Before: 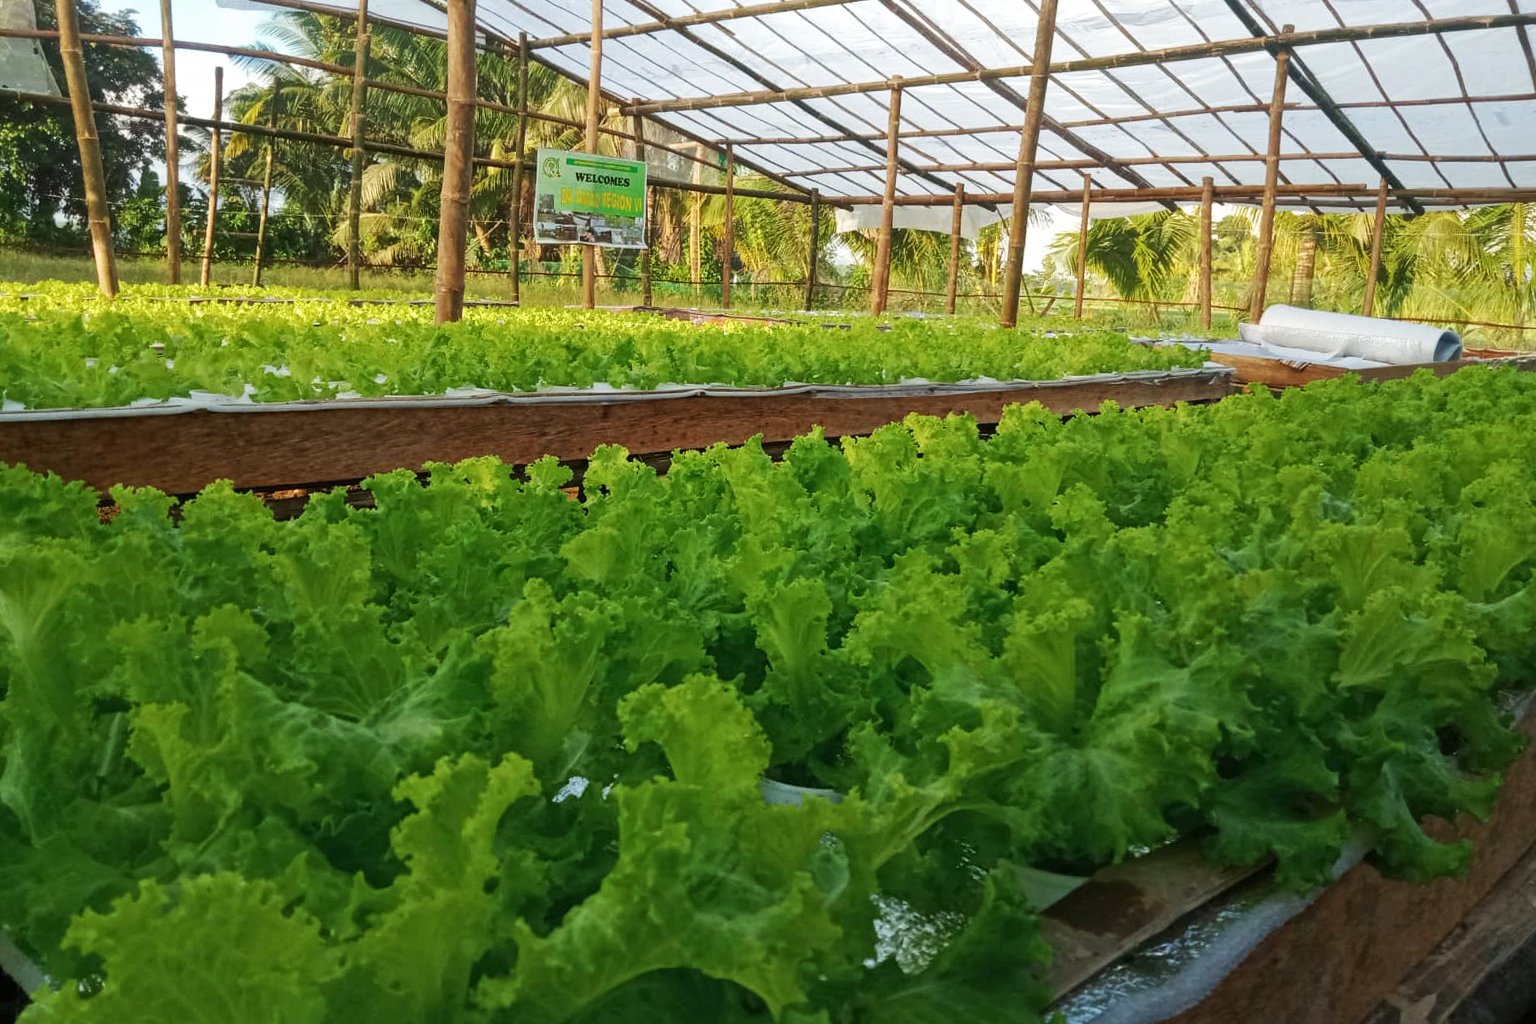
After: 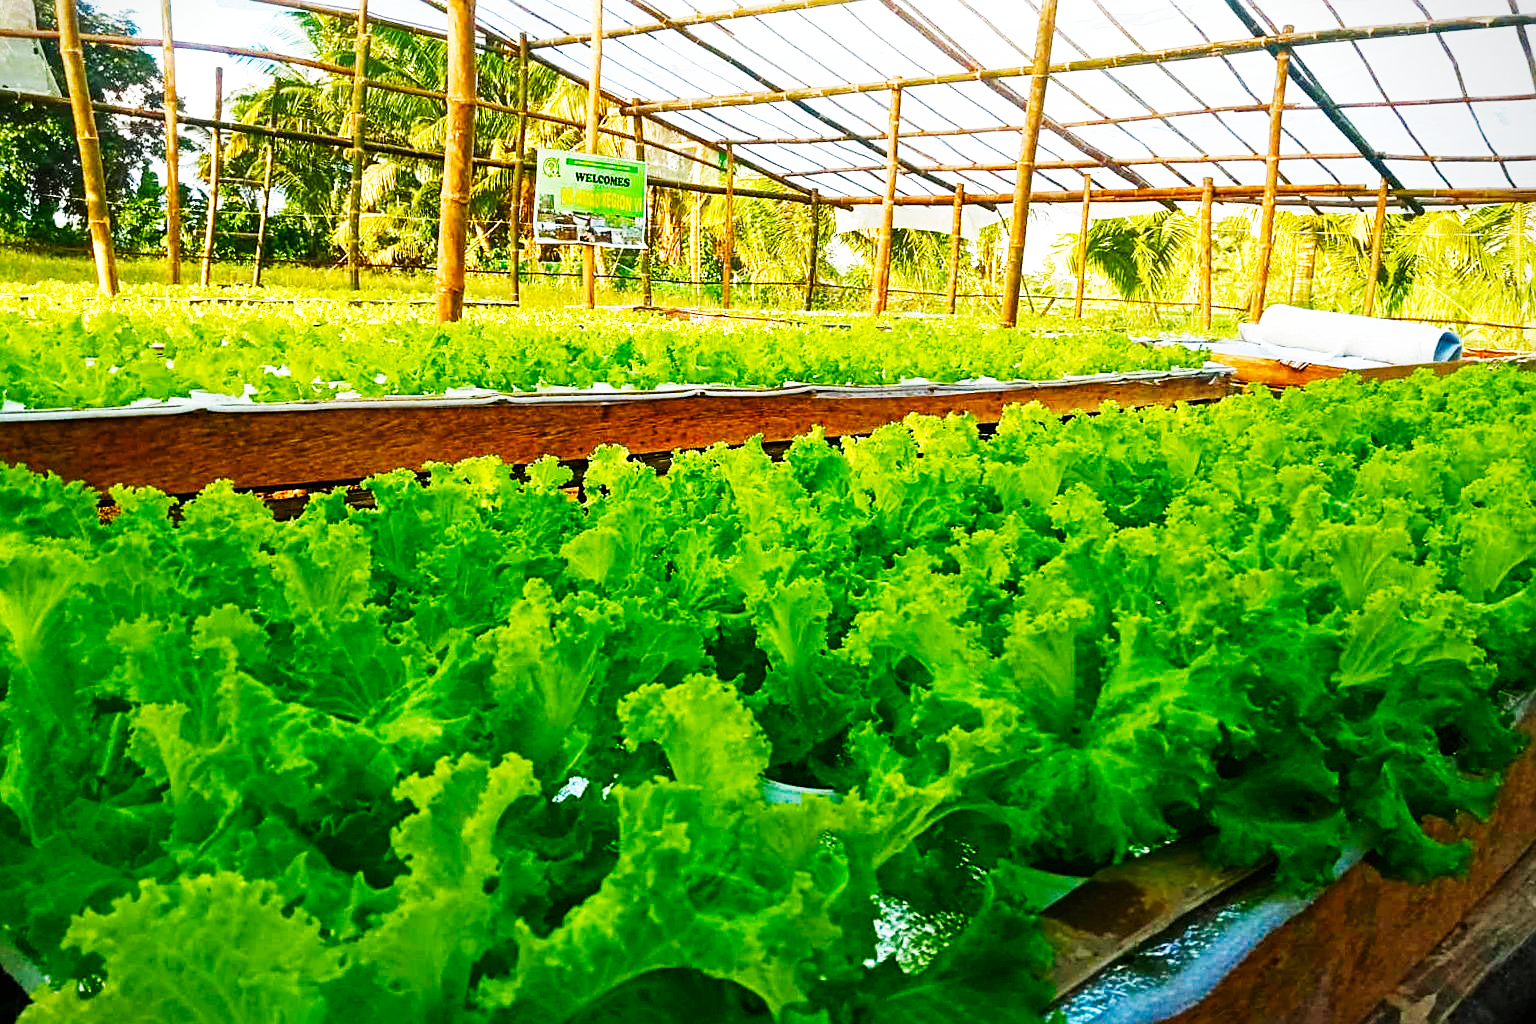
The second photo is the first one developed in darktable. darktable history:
base curve: curves: ch0 [(0, 0) (0.007, 0.004) (0.027, 0.03) (0.046, 0.07) (0.207, 0.54) (0.442, 0.872) (0.673, 0.972) (1, 1)], preserve colors none
color balance rgb: perceptual saturation grading › global saturation -0.143%, perceptual saturation grading › highlights -18.031%, perceptual saturation grading › mid-tones 33.331%, perceptual saturation grading › shadows 50.296%, global vibrance 42.78%
sharpen: on, module defaults
vignetting: fall-off start 99.79%, fall-off radius 71.78%, center (-0.031, -0.047), width/height ratio 1.171
